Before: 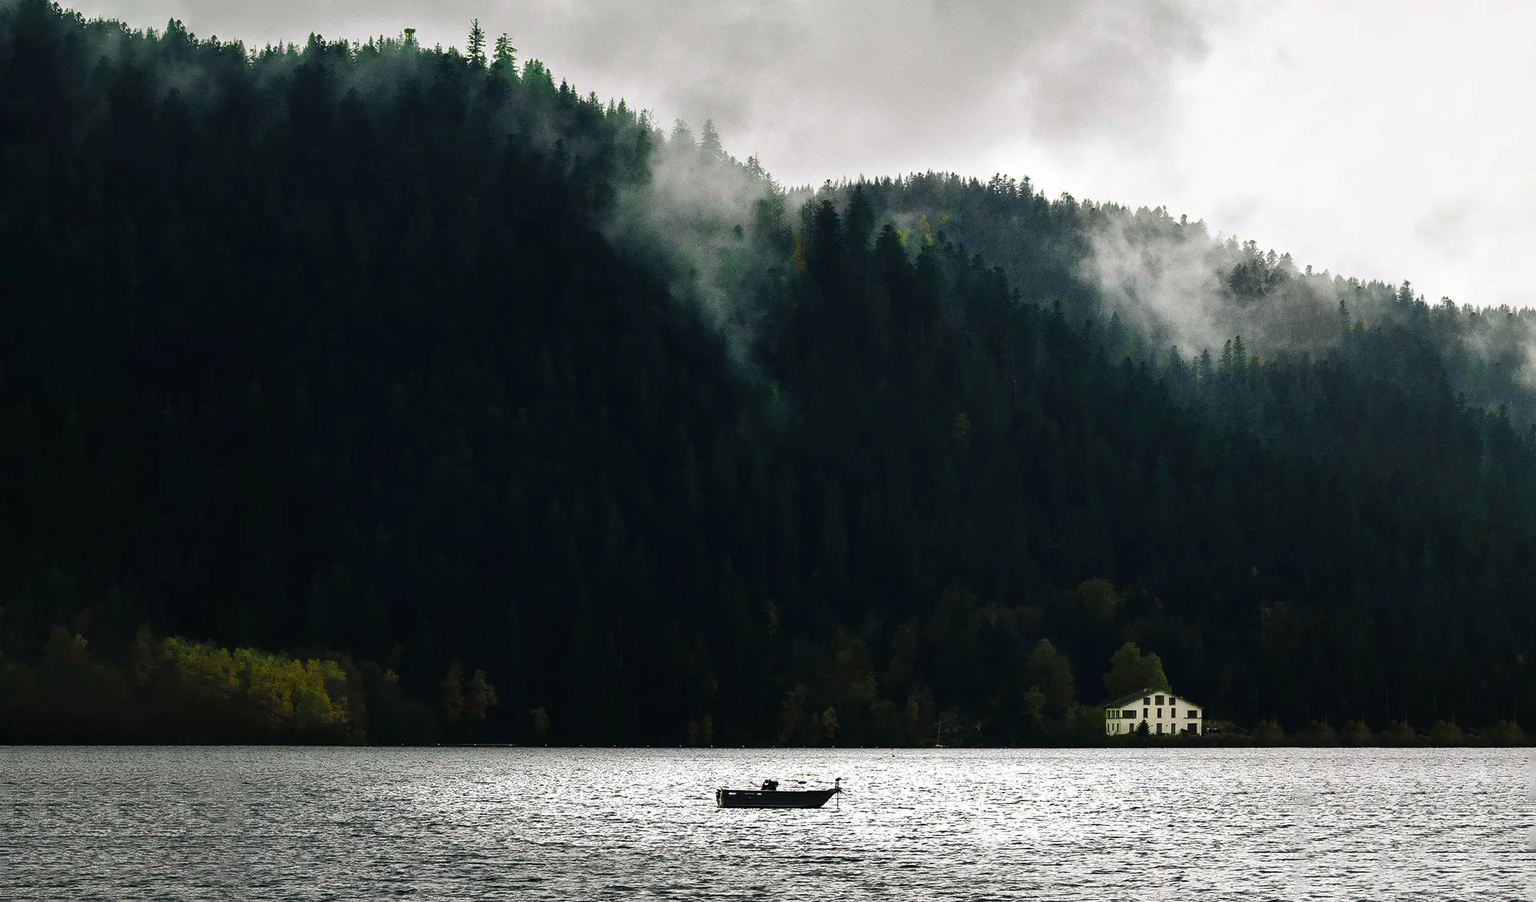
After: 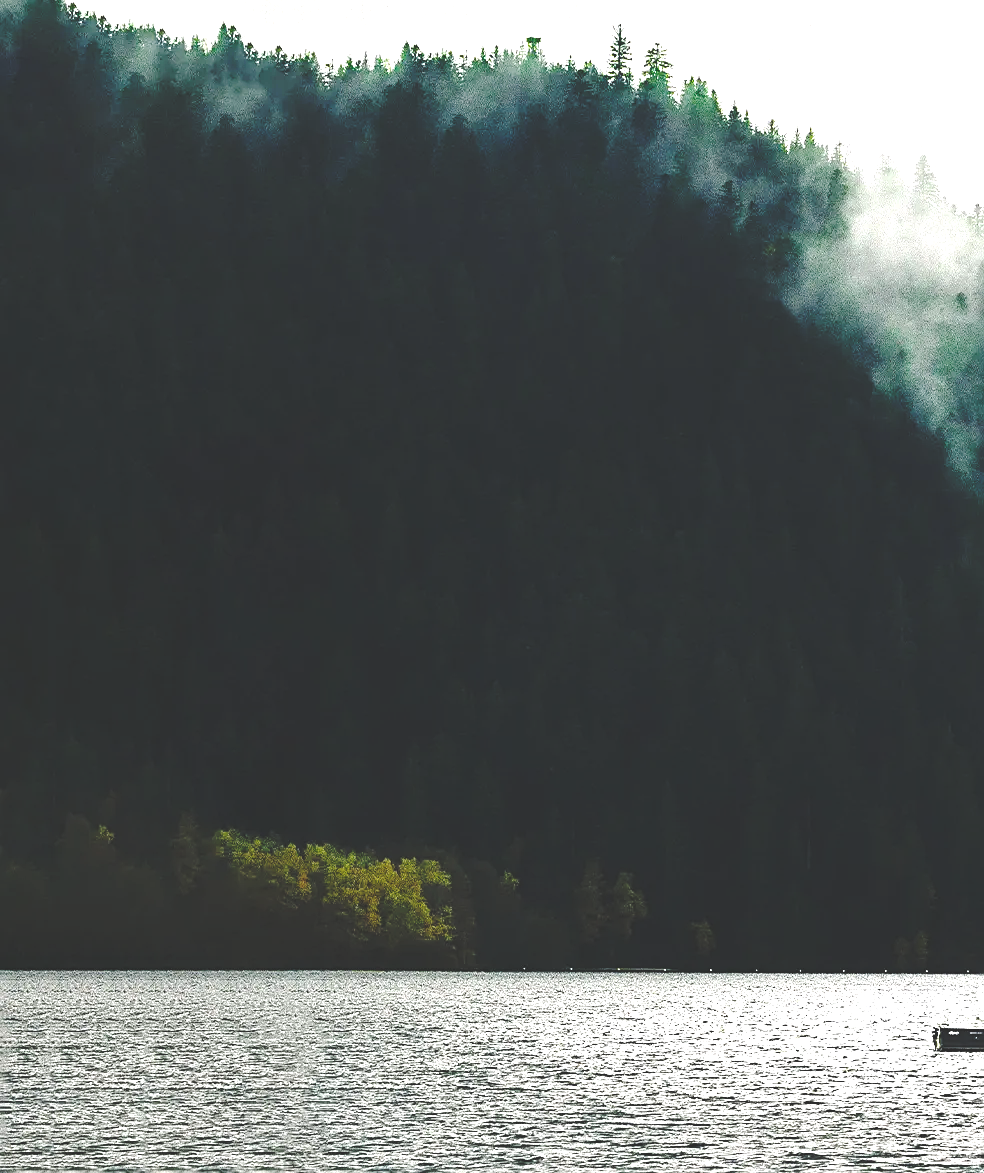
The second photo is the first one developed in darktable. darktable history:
base curve: curves: ch0 [(0, 0.024) (0.055, 0.065) (0.121, 0.166) (0.236, 0.319) (0.693, 0.726) (1, 1)], preserve colors none
crop and rotate: left 0.047%, top 0%, right 50.727%
exposure: black level correction 0, exposure 1.457 EV, compensate highlight preservation false
sharpen: on, module defaults
